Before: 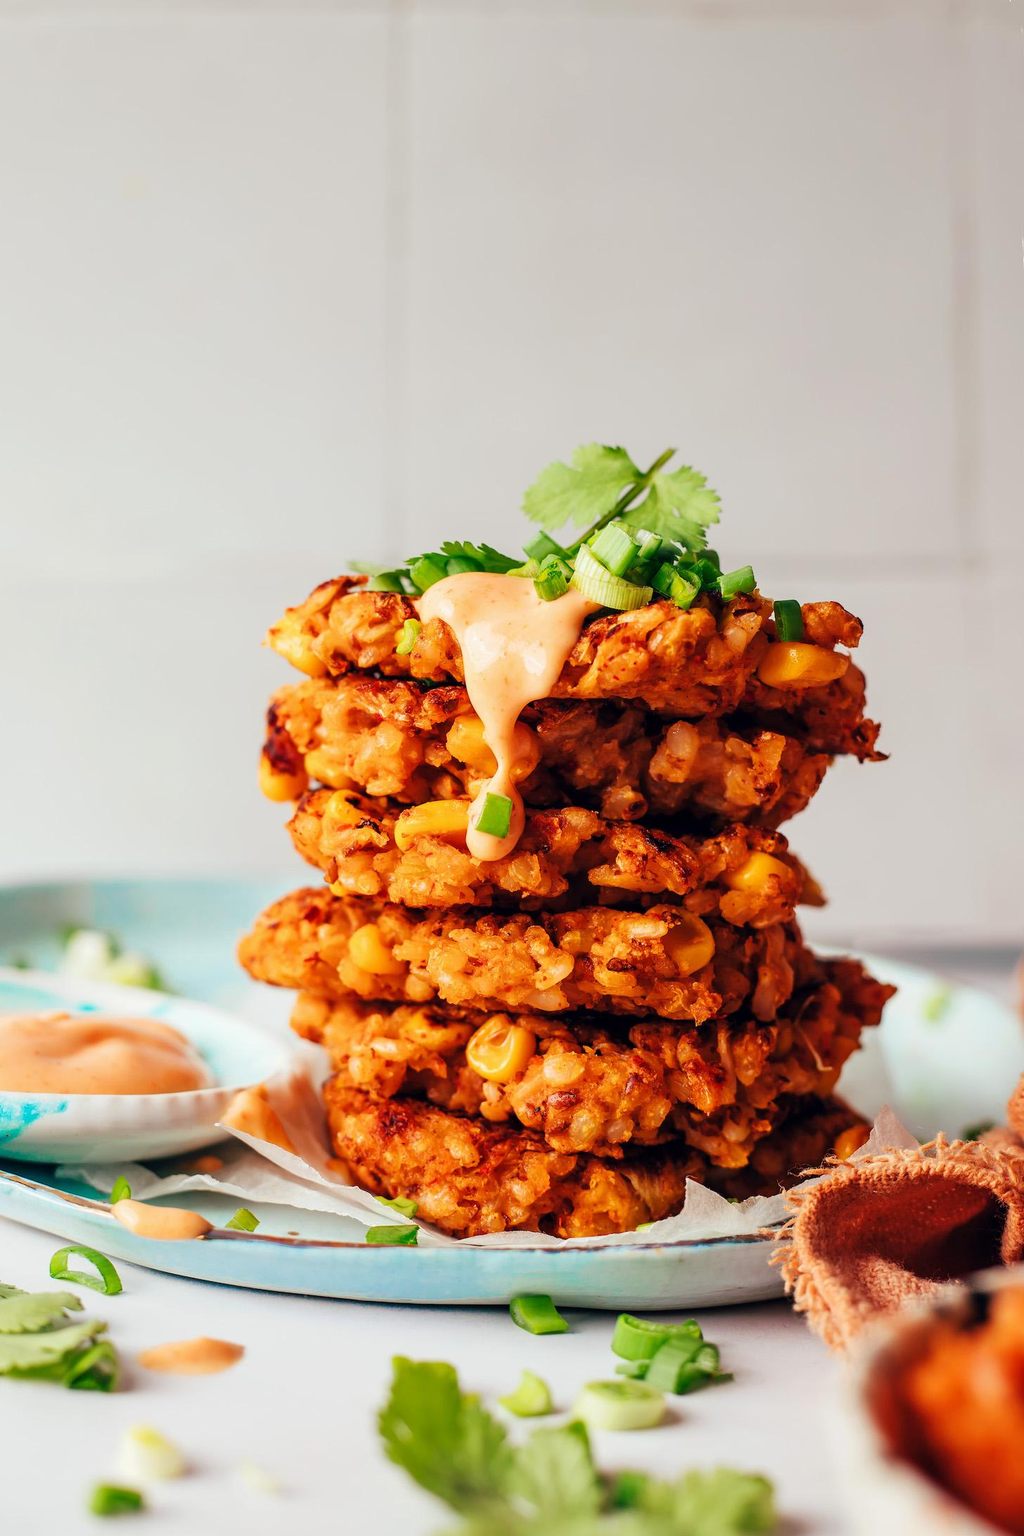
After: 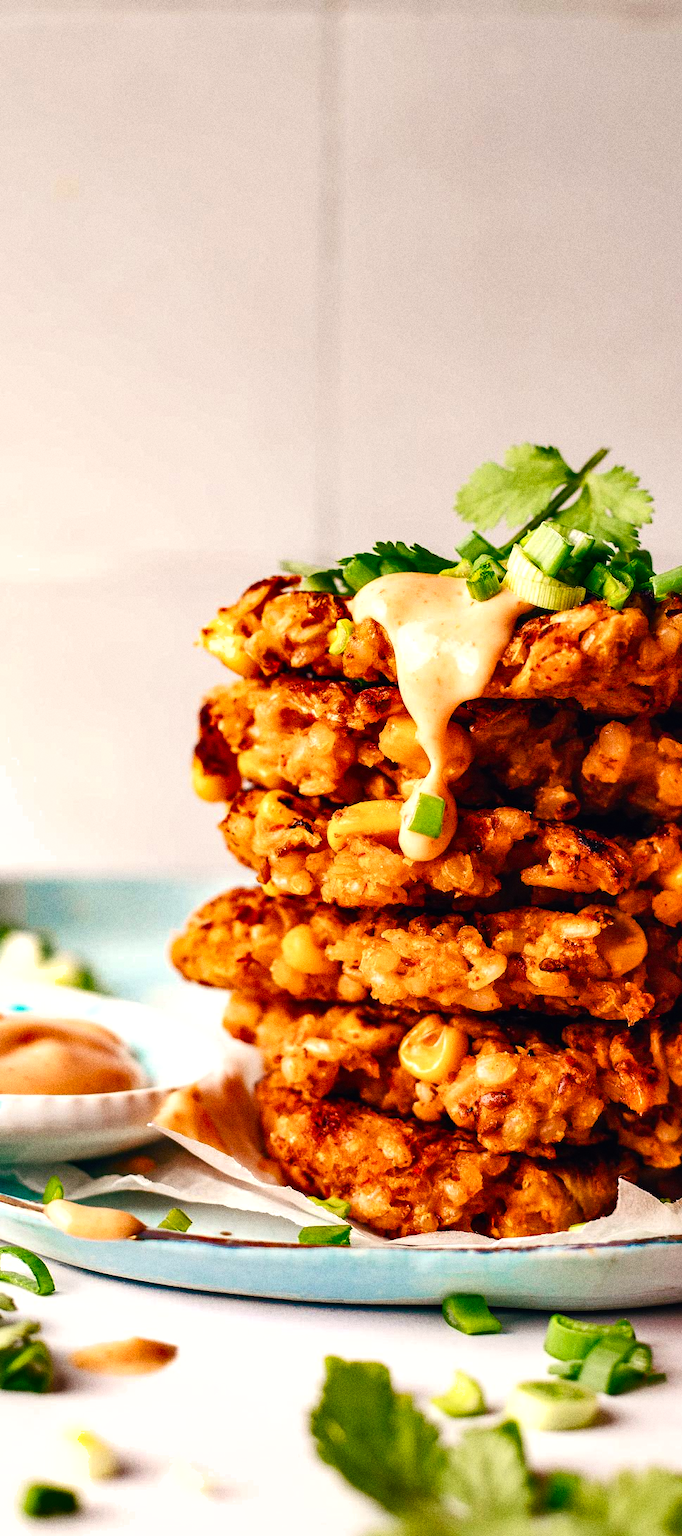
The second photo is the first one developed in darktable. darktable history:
grain: coarseness 0.09 ISO, strength 40%
color balance rgb: shadows lift › chroma 1%, shadows lift › hue 217.2°, power › hue 310.8°, highlights gain › chroma 2%, highlights gain › hue 44.4°, global offset › luminance 0.25%, global offset › hue 171.6°, perceptual saturation grading › global saturation 14.09%, perceptual saturation grading › highlights -30%, perceptual saturation grading › shadows 50.67%, global vibrance 25%, contrast 20%
shadows and highlights: soften with gaussian
crop and rotate: left 6.617%, right 26.717%
